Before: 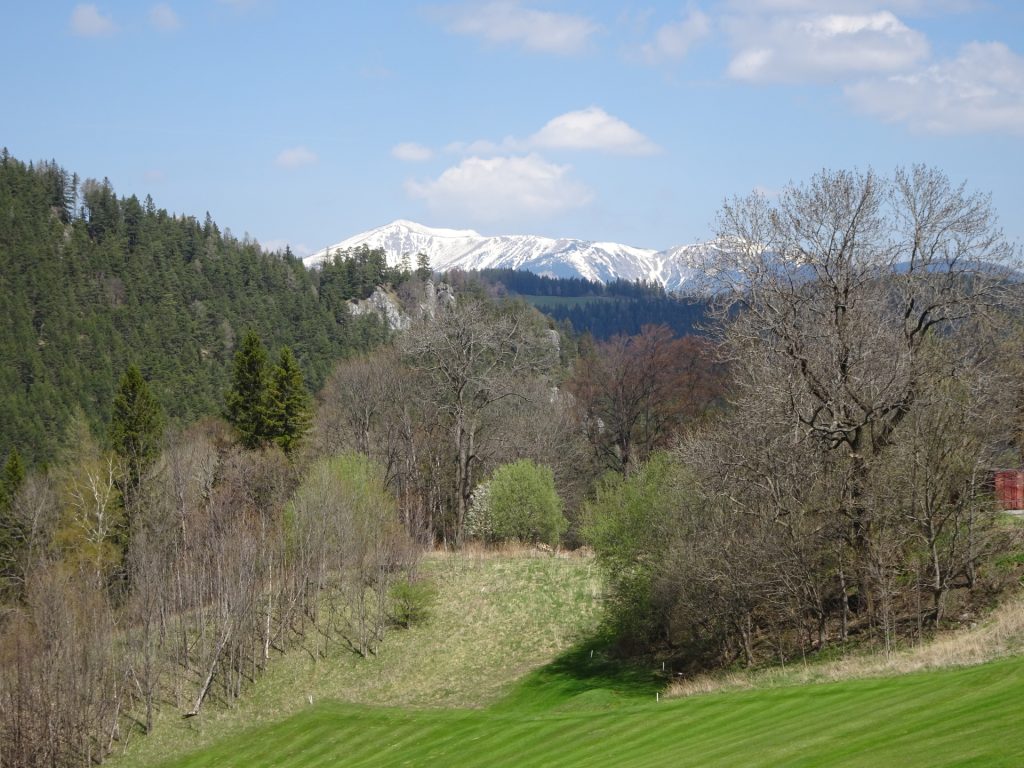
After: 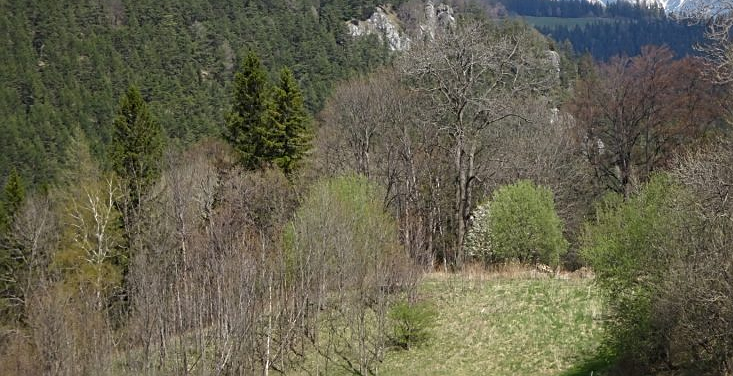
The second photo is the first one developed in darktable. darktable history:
crop: top 36.365%, right 28.359%, bottom 14.592%
sharpen: on, module defaults
